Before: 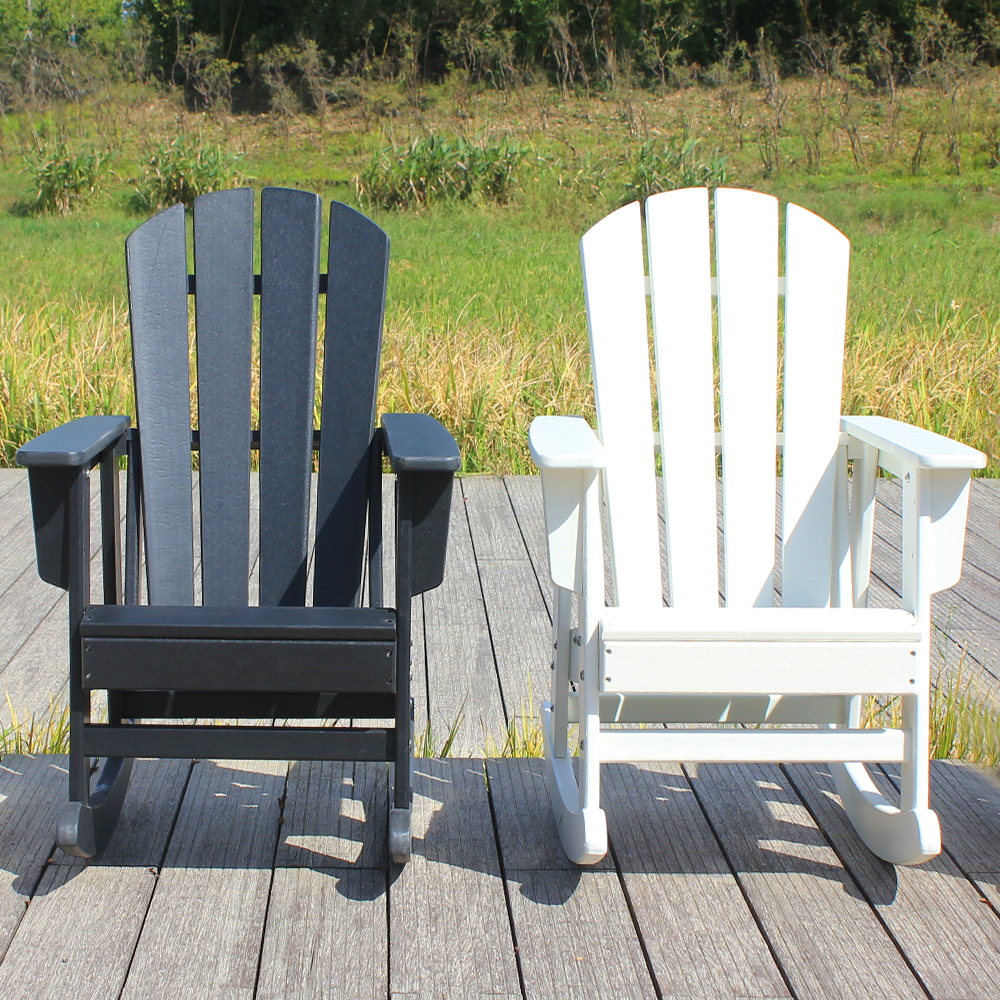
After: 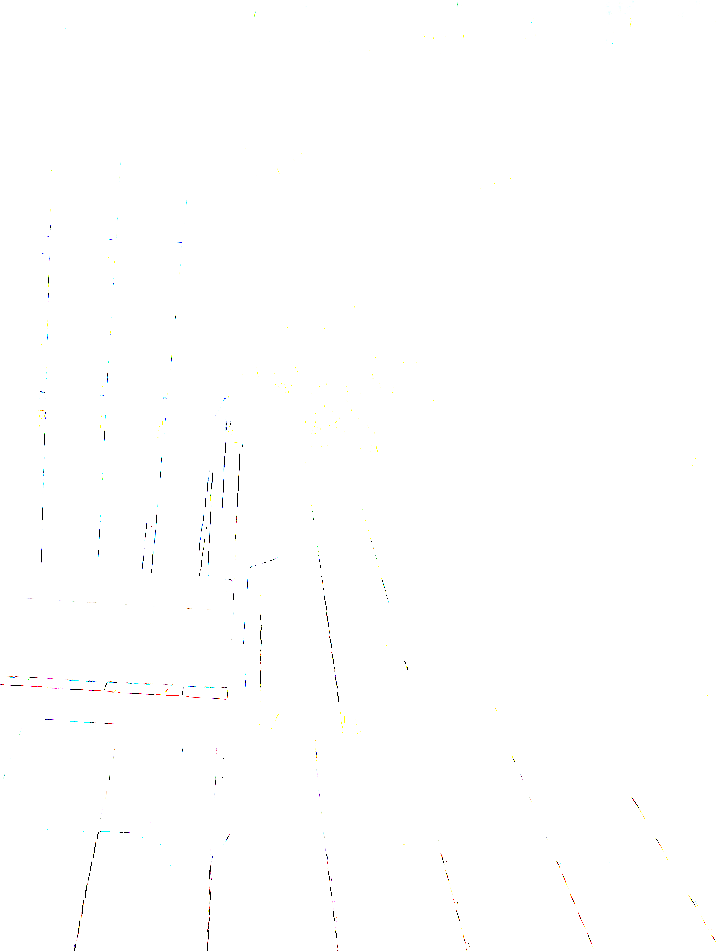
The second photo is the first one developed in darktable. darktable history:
crop and rotate: angle -2.93°, left 14.012%, top 0.029%, right 10.818%, bottom 0.03%
exposure: exposure 7.911 EV, compensate exposure bias true, compensate highlight preservation false
